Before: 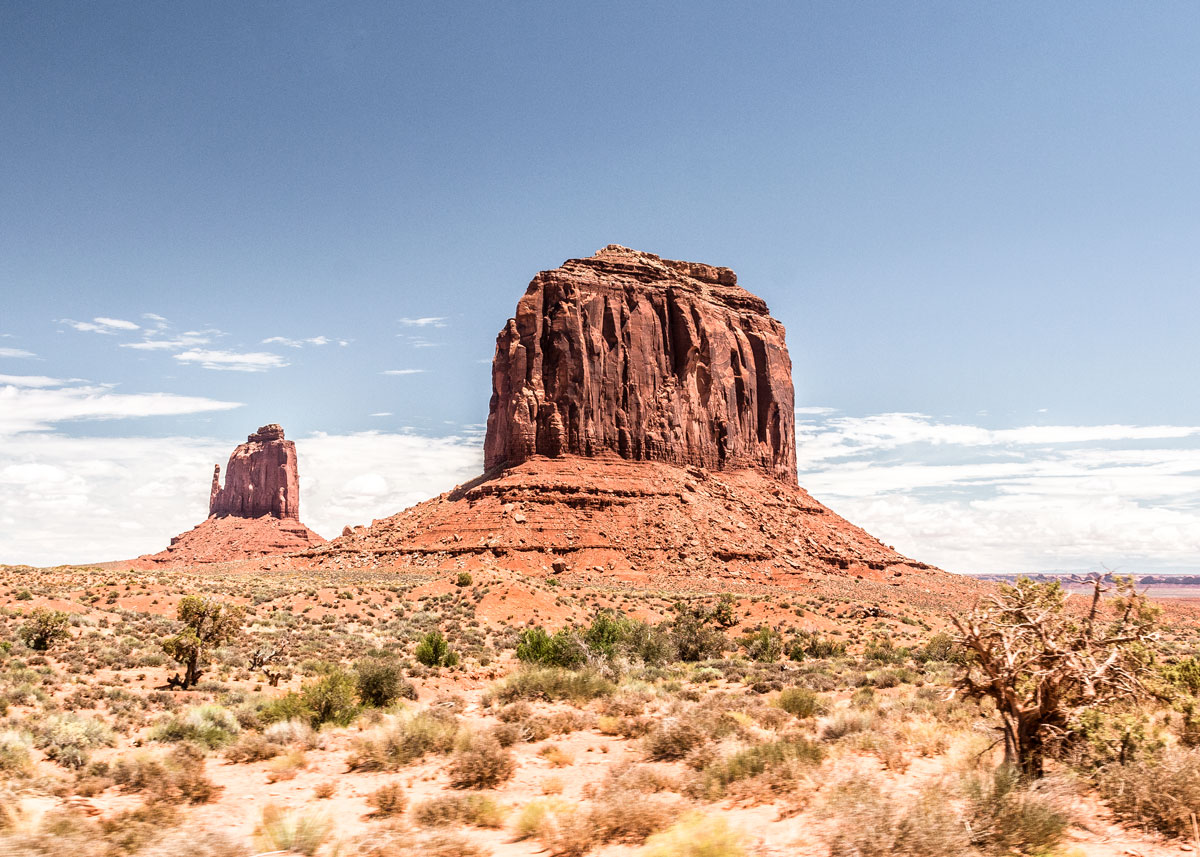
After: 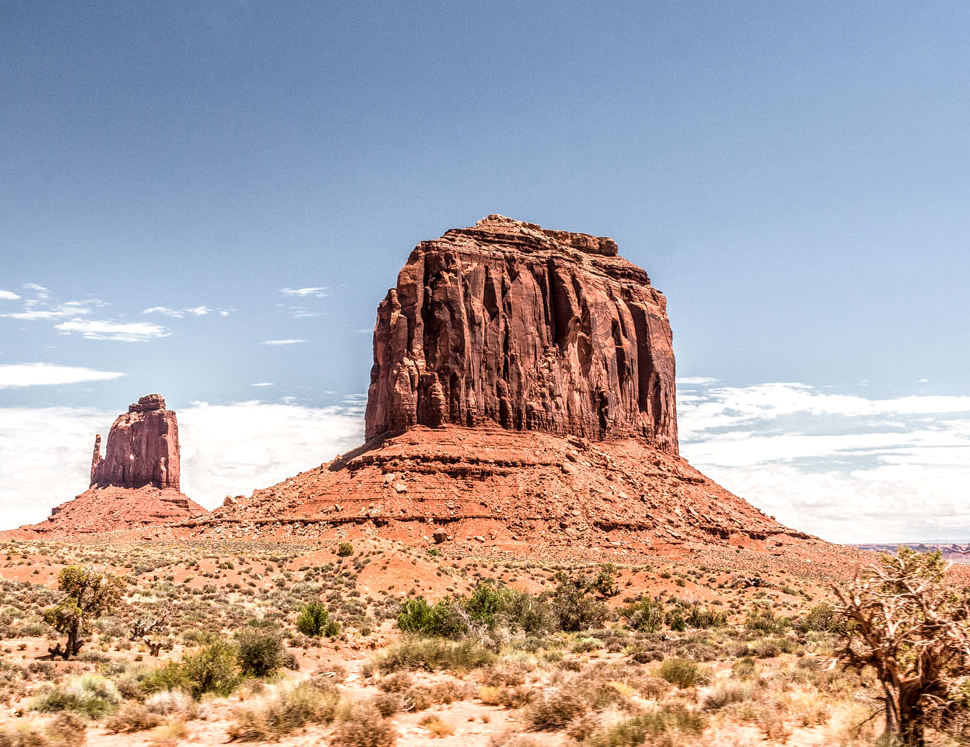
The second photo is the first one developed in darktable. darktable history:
tone equalizer: luminance estimator HSV value / RGB max
crop: left 9.966%, top 3.566%, right 9.191%, bottom 9.206%
local contrast: on, module defaults
